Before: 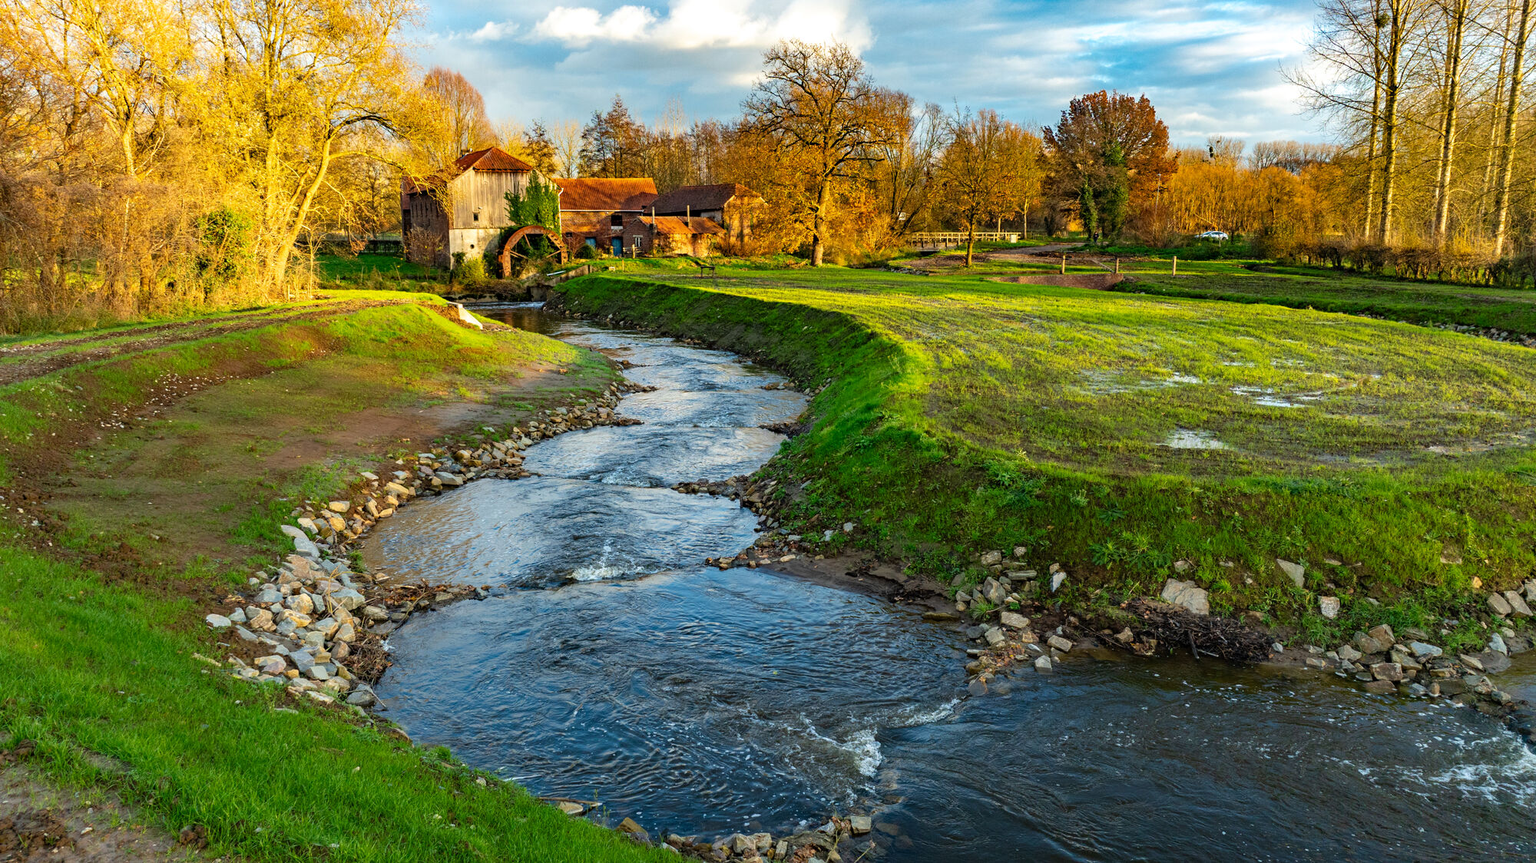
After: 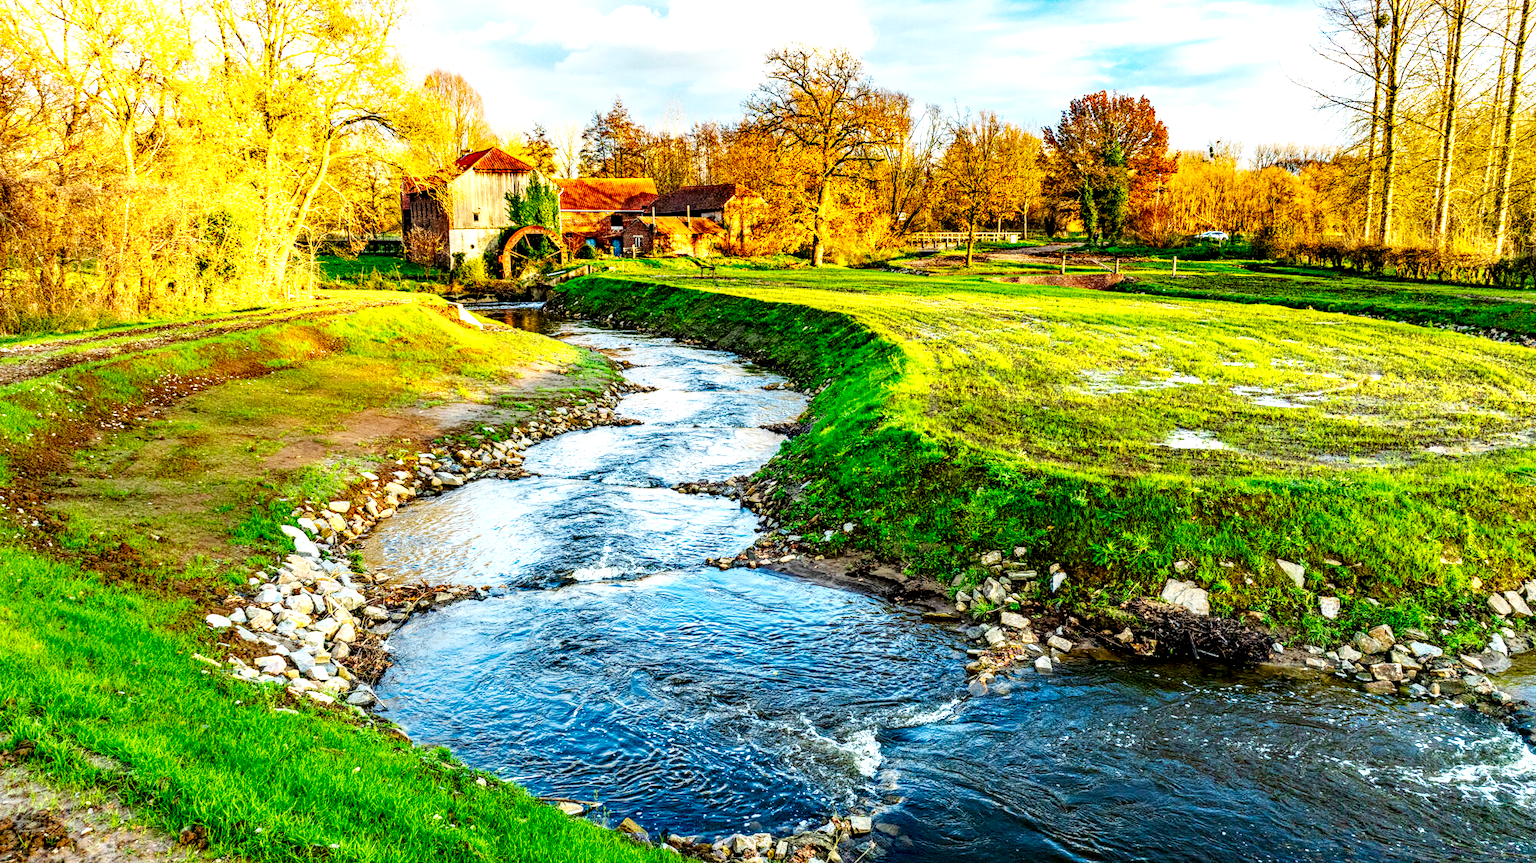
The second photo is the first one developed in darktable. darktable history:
contrast brightness saturation: saturation 0.18
local contrast: detail 160%
base curve: curves: ch0 [(0, 0.003) (0.001, 0.002) (0.006, 0.004) (0.02, 0.022) (0.048, 0.086) (0.094, 0.234) (0.162, 0.431) (0.258, 0.629) (0.385, 0.8) (0.548, 0.918) (0.751, 0.988) (1, 1)], preserve colors none
